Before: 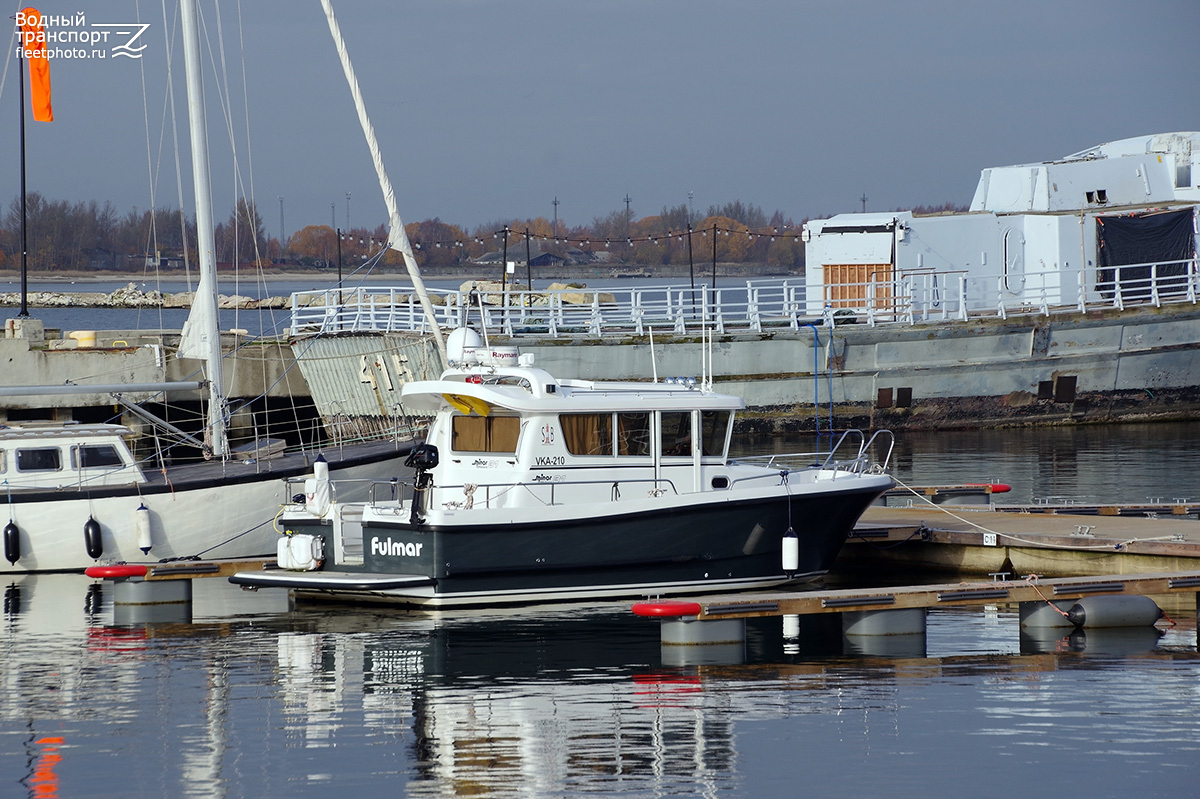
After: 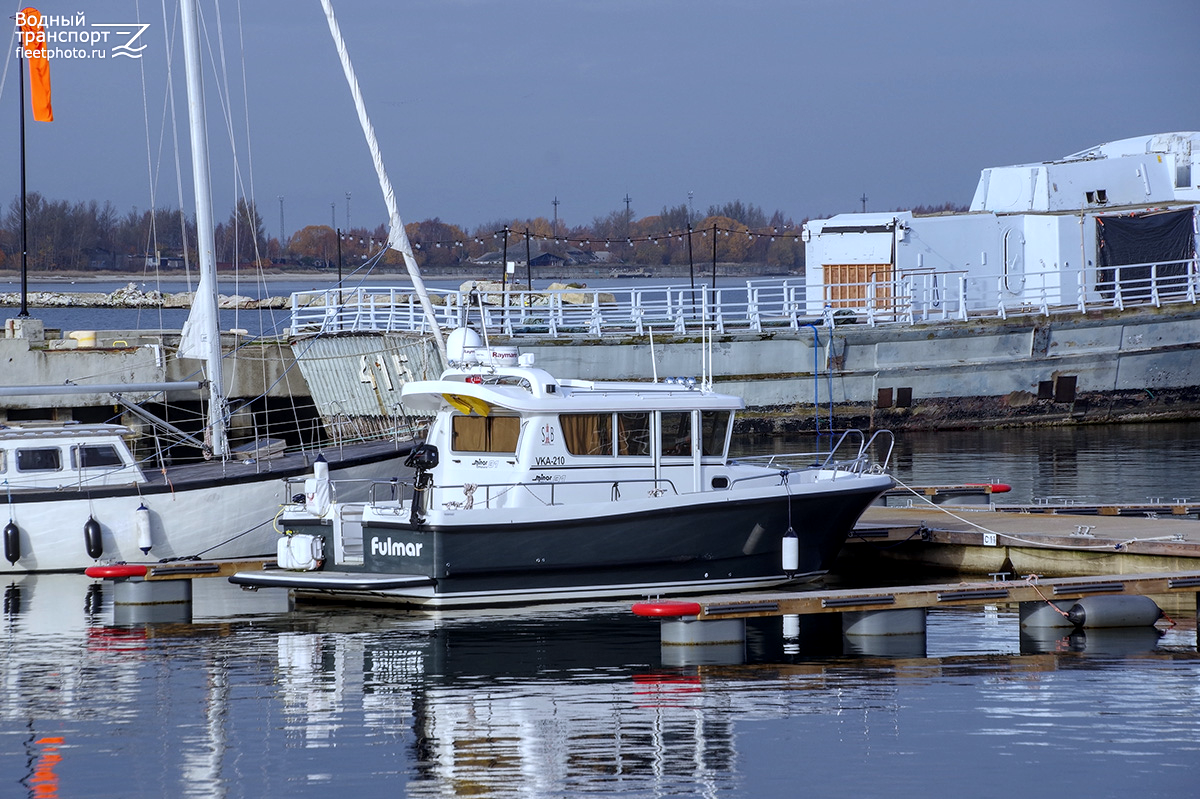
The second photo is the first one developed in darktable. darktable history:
local contrast: on, module defaults
white balance: red 0.967, blue 1.119, emerald 0.756
